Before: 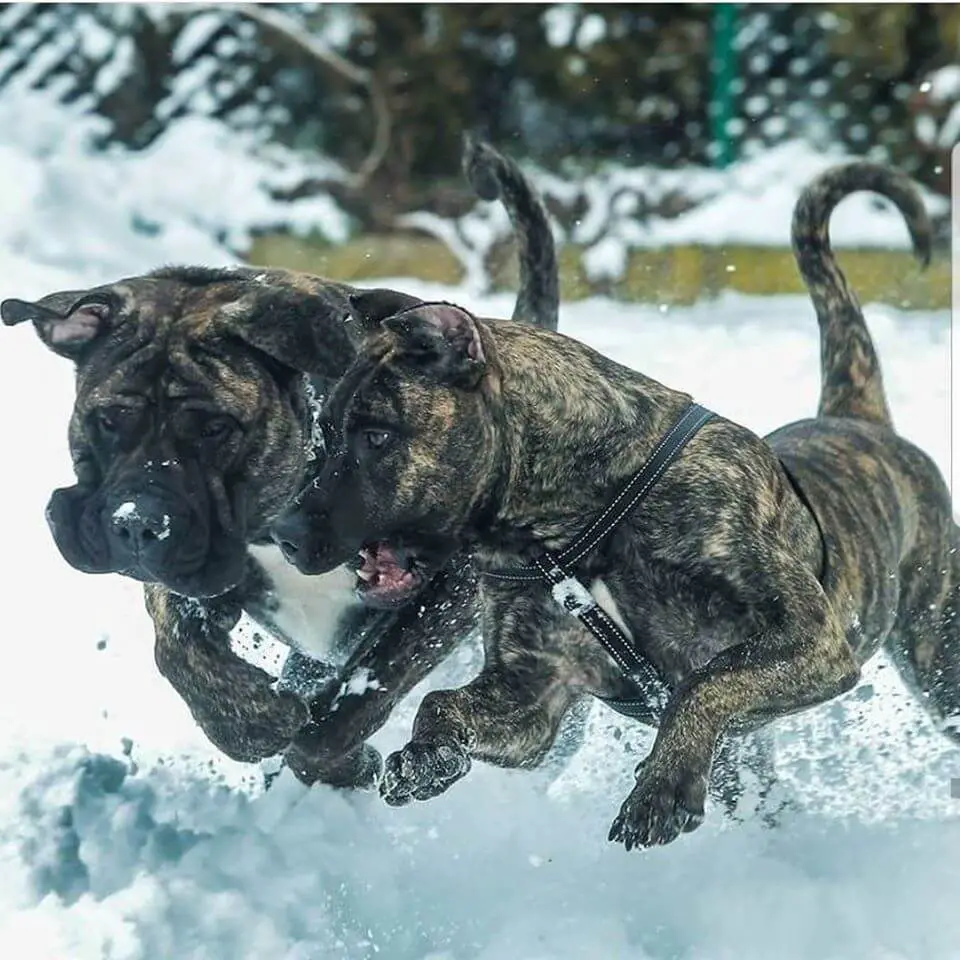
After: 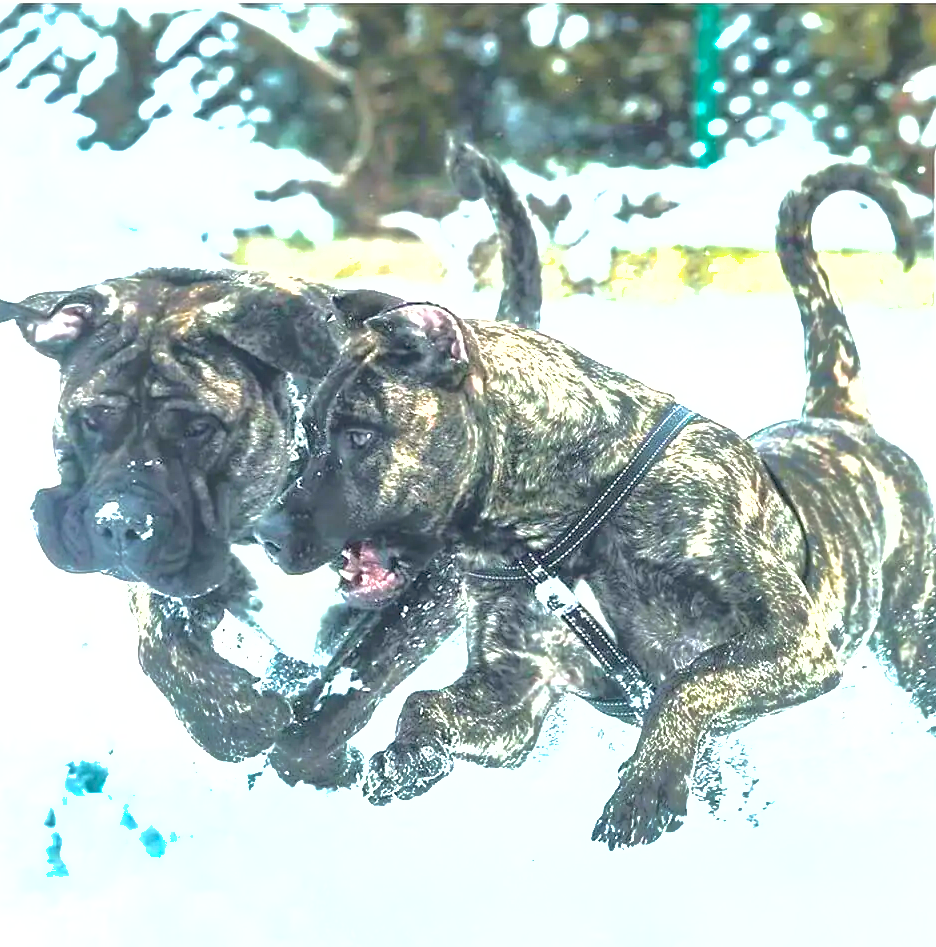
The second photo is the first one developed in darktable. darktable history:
exposure: black level correction 0, exposure 2.138 EV, compensate exposure bias true, compensate highlight preservation false
crop and rotate: left 1.774%, right 0.633%, bottom 1.28%
shadows and highlights: shadows 60, highlights -60
